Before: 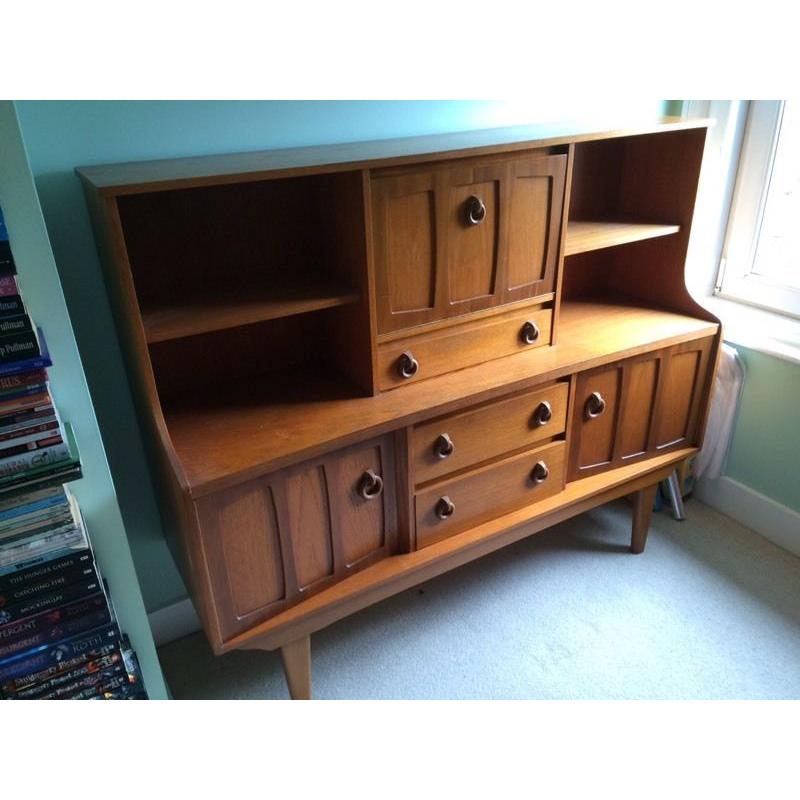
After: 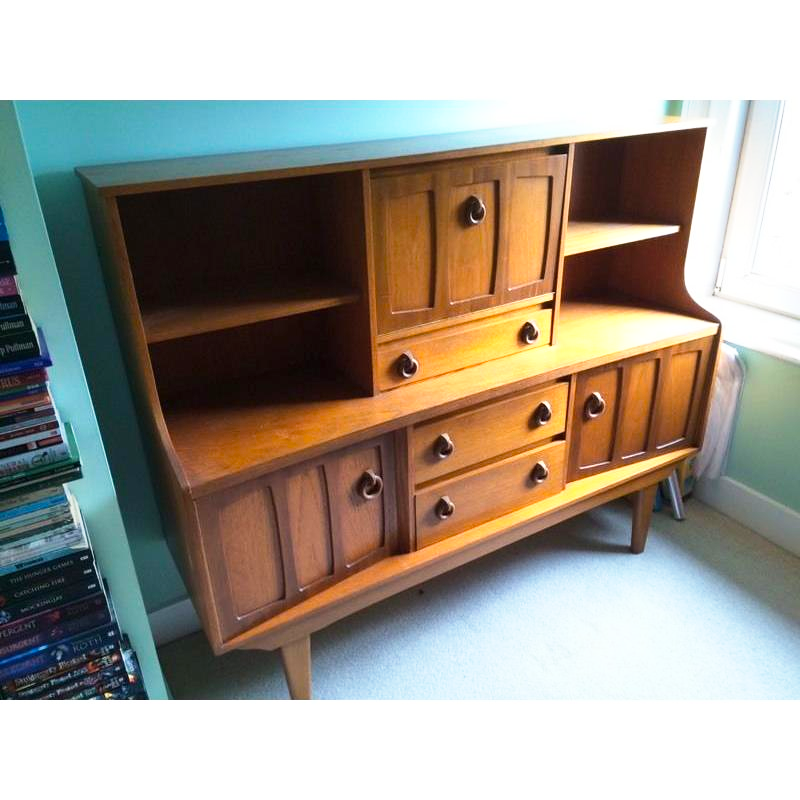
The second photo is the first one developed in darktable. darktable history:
color balance: output saturation 120%
color zones: curves: ch0 [(0, 0.558) (0.143, 0.559) (0.286, 0.529) (0.429, 0.505) (0.571, 0.5) (0.714, 0.5) (0.857, 0.5) (1, 0.558)]; ch1 [(0, 0.469) (0.01, 0.469) (0.12, 0.446) (0.248, 0.469) (0.5, 0.5) (0.748, 0.5) (0.99, 0.469) (1, 0.469)]
base curve: curves: ch0 [(0, 0) (0.579, 0.807) (1, 1)], preserve colors none
